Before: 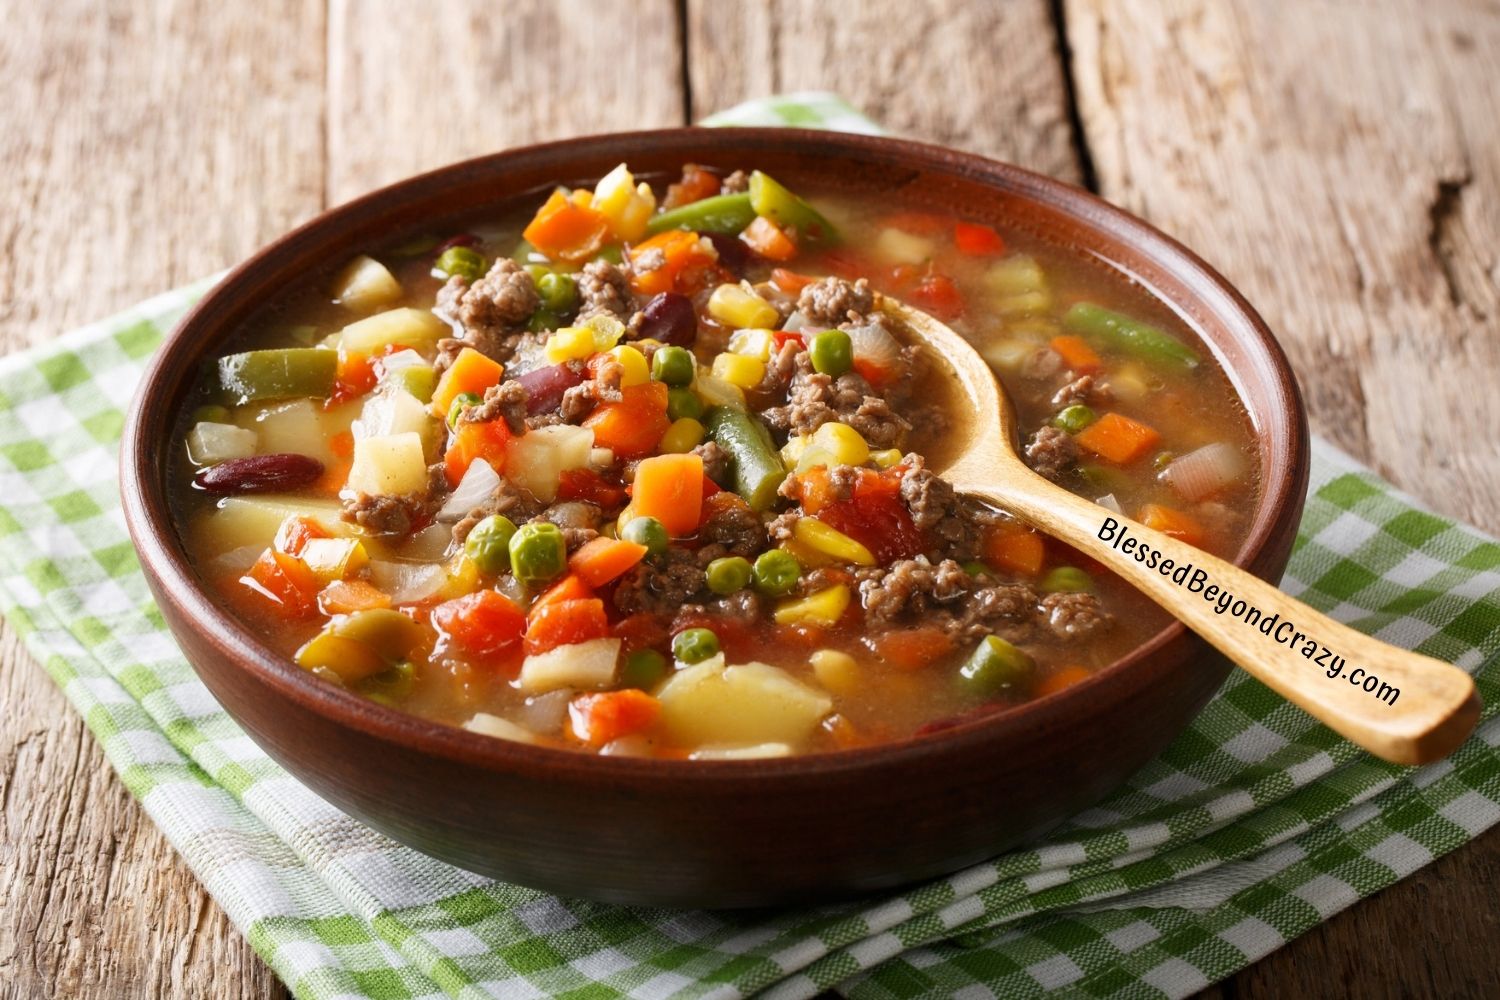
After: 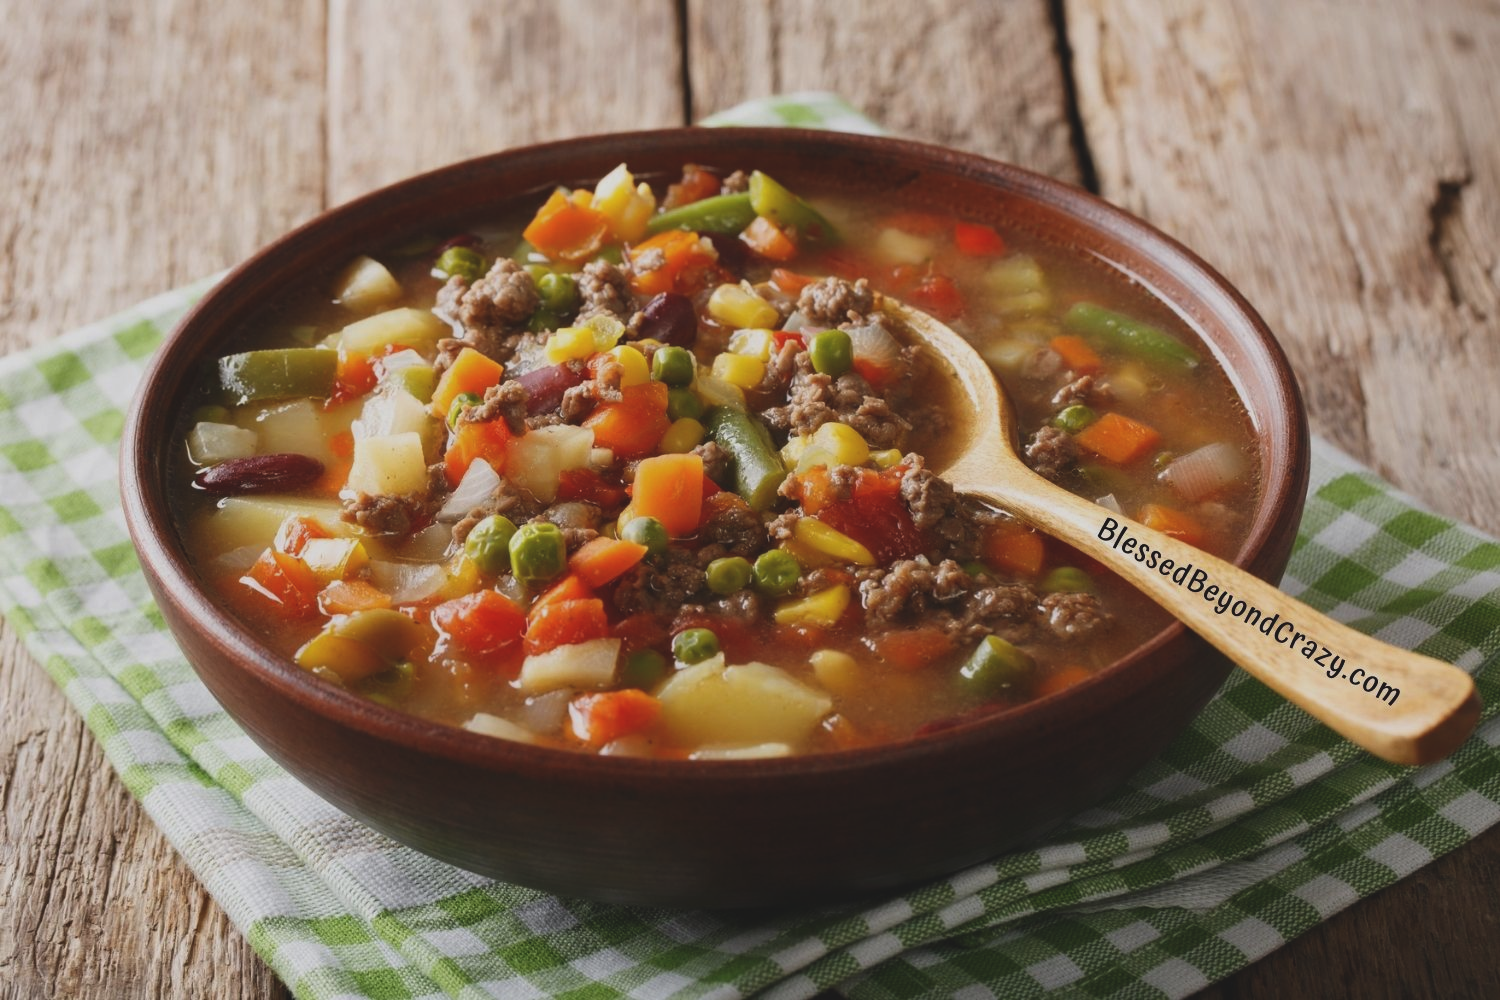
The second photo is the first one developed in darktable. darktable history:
exposure: black level correction -0.015, exposure -0.535 EV, compensate exposure bias true, compensate highlight preservation false
